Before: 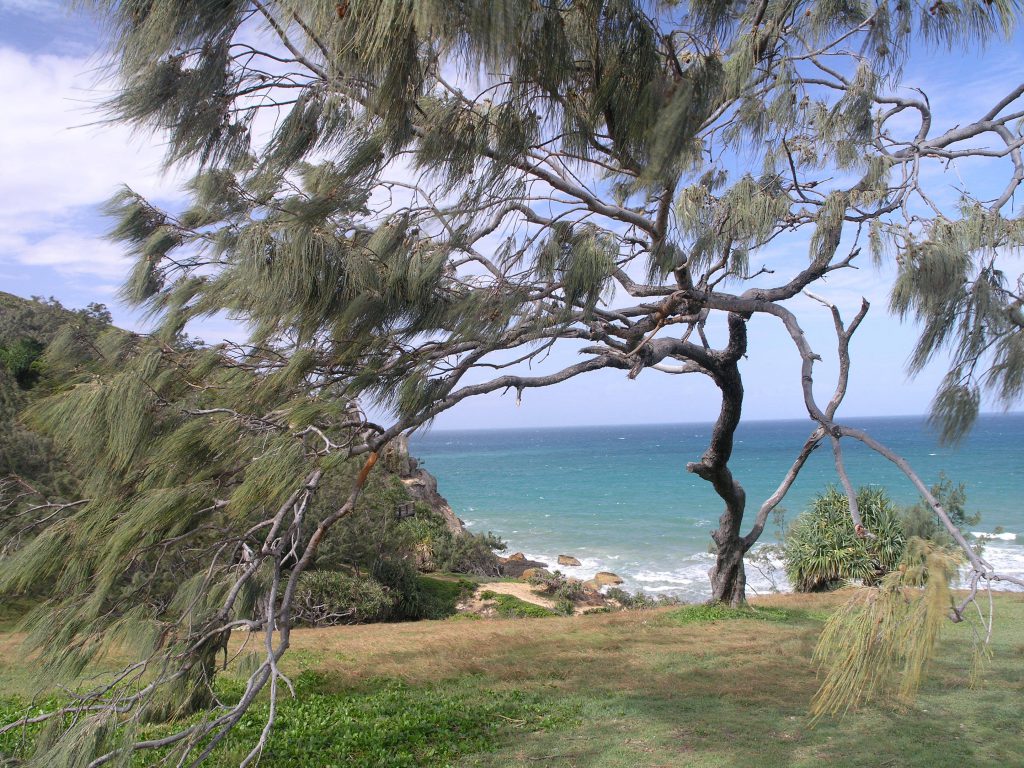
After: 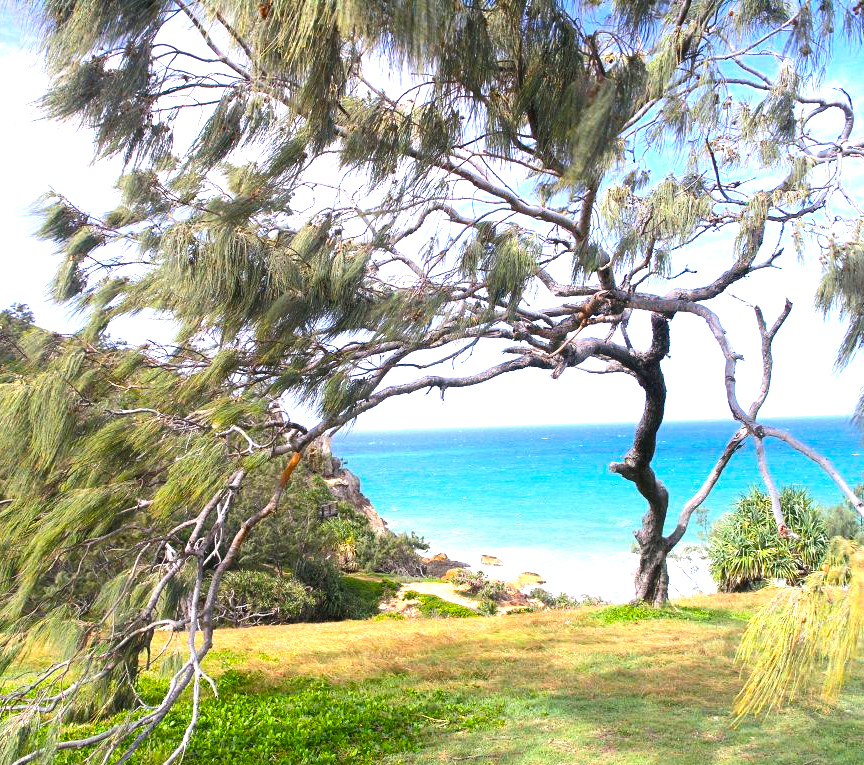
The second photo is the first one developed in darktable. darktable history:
crop: left 7.598%, right 7.873%
color balance rgb: linear chroma grading › shadows -10%, linear chroma grading › global chroma 20%, perceptual saturation grading › global saturation 15%, perceptual brilliance grading › global brilliance 30%, perceptual brilliance grading › highlights 12%, perceptual brilliance grading › mid-tones 24%, global vibrance 20%
